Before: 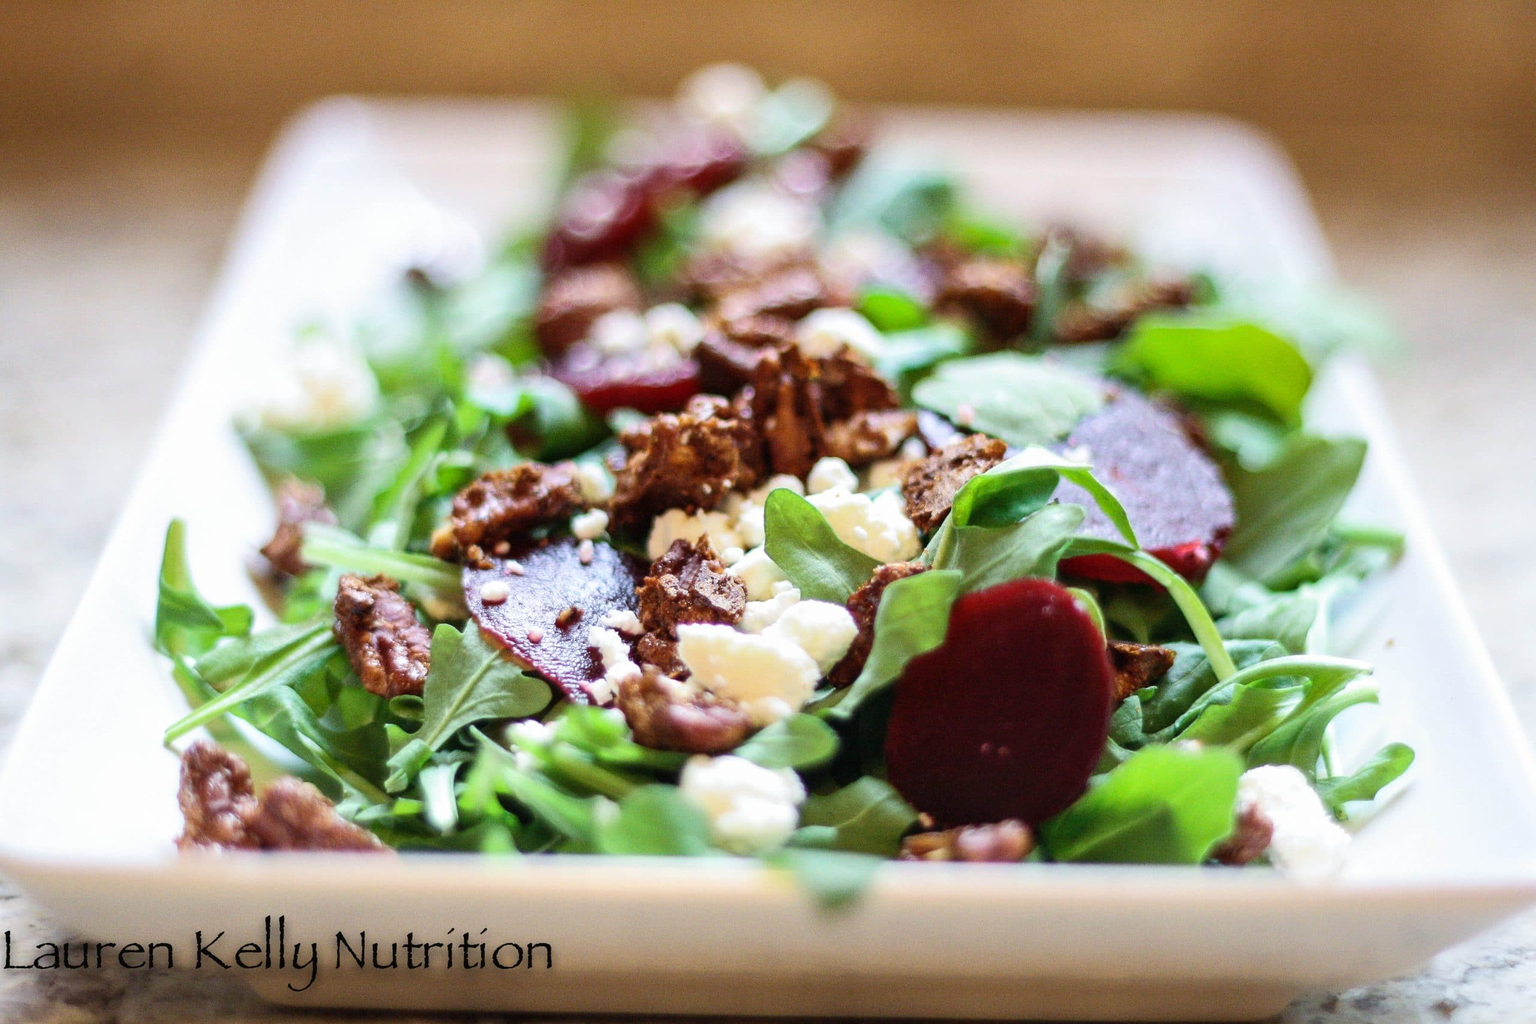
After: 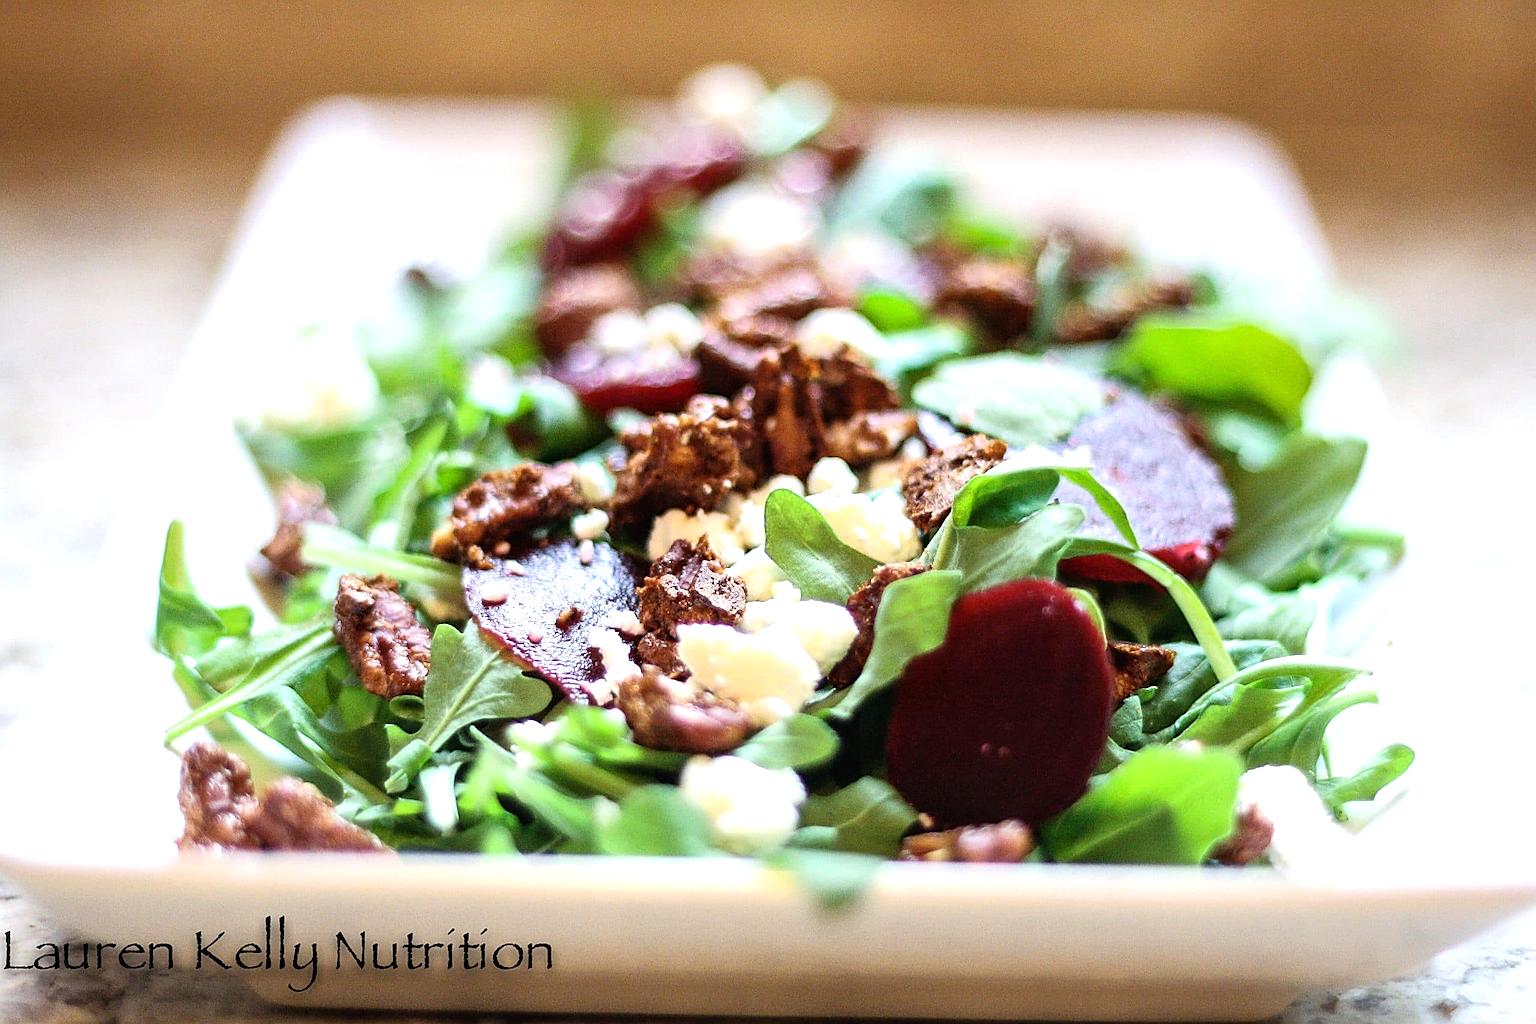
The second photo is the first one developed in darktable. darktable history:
tone equalizer: -8 EV -0.386 EV, -7 EV -0.41 EV, -6 EV -0.333 EV, -5 EV -0.187 EV, -3 EV 0.214 EV, -2 EV 0.33 EV, -1 EV 0.371 EV, +0 EV 0.398 EV
sharpen: amount 0.737
